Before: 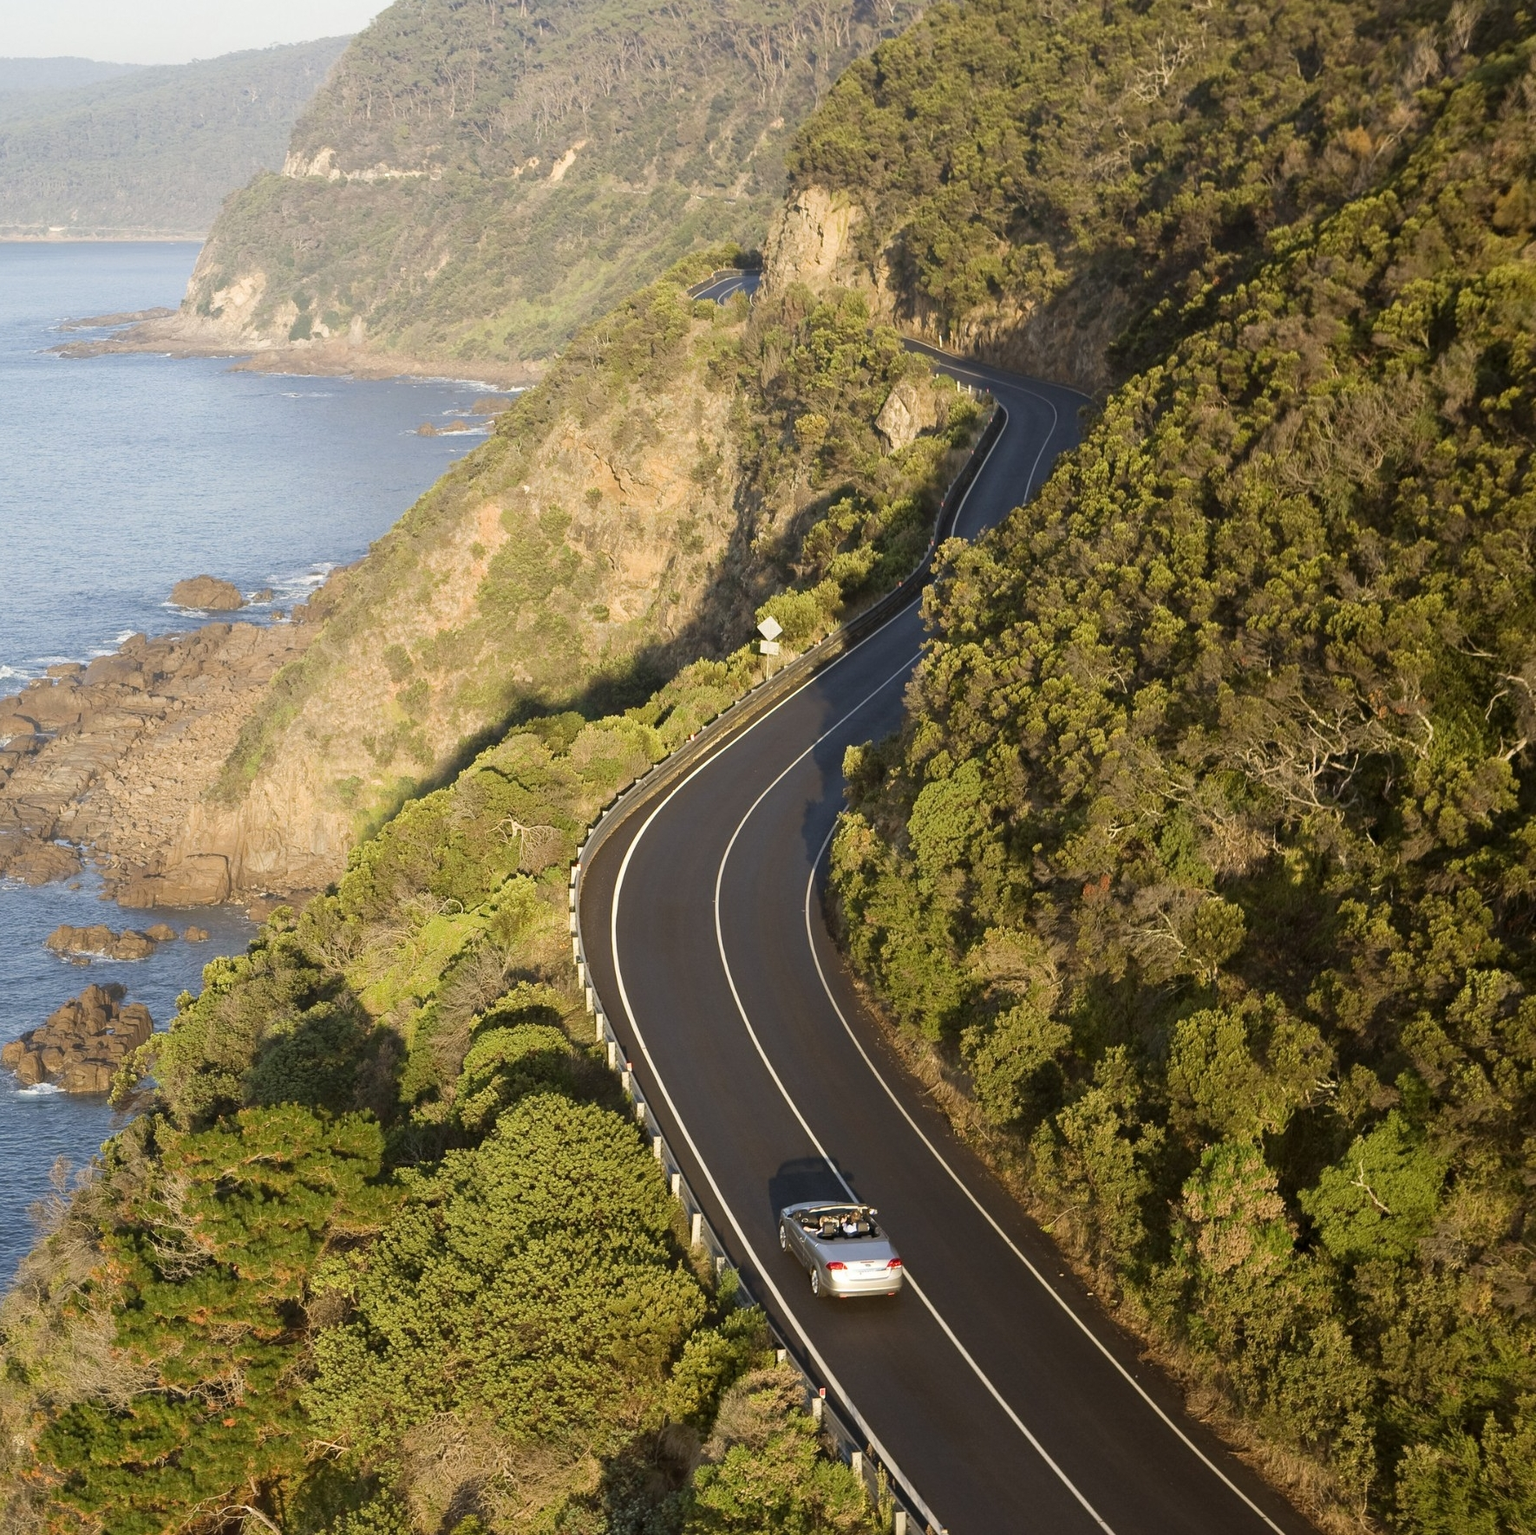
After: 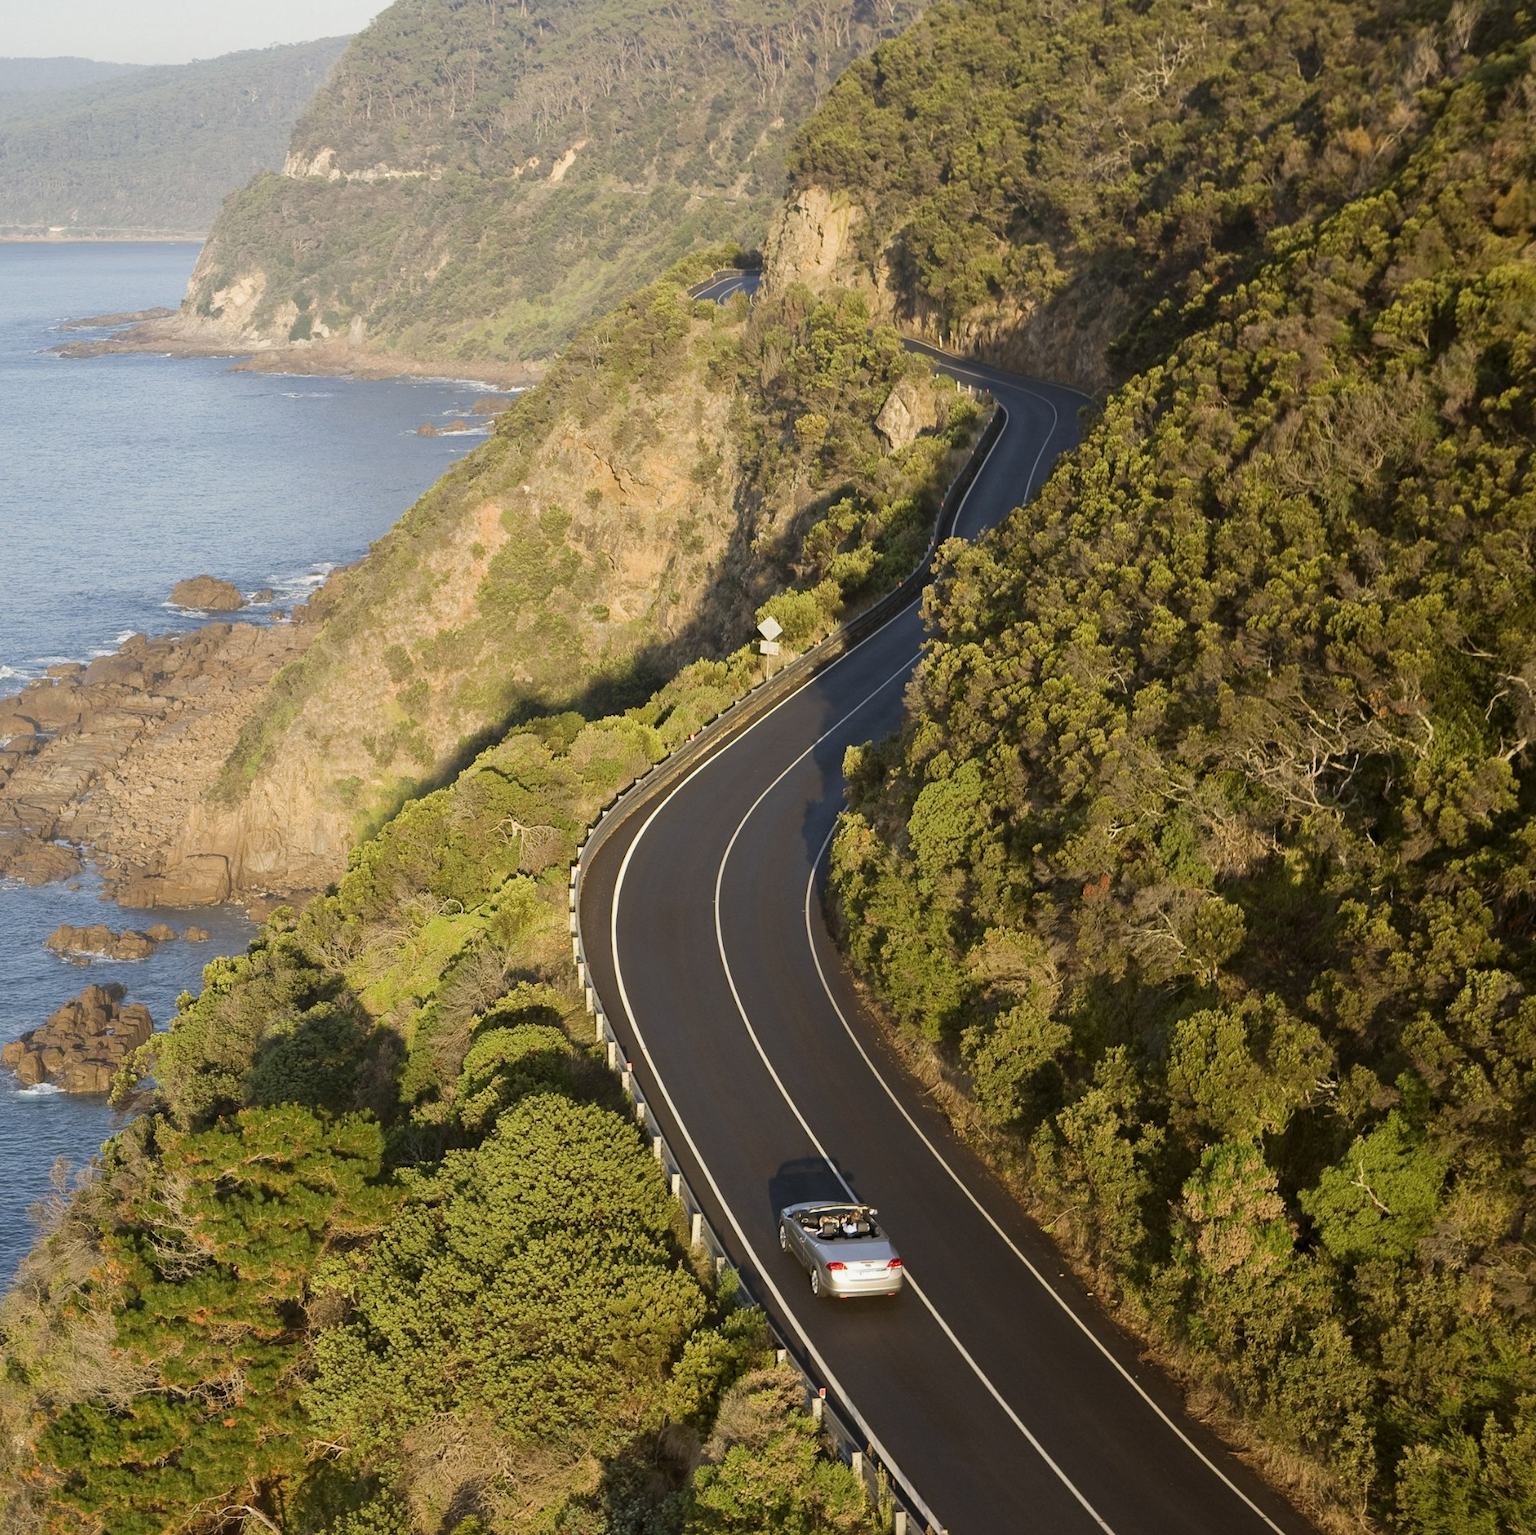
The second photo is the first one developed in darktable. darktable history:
shadows and highlights: shadows -20.6, white point adjustment -1.81, highlights -35.03
